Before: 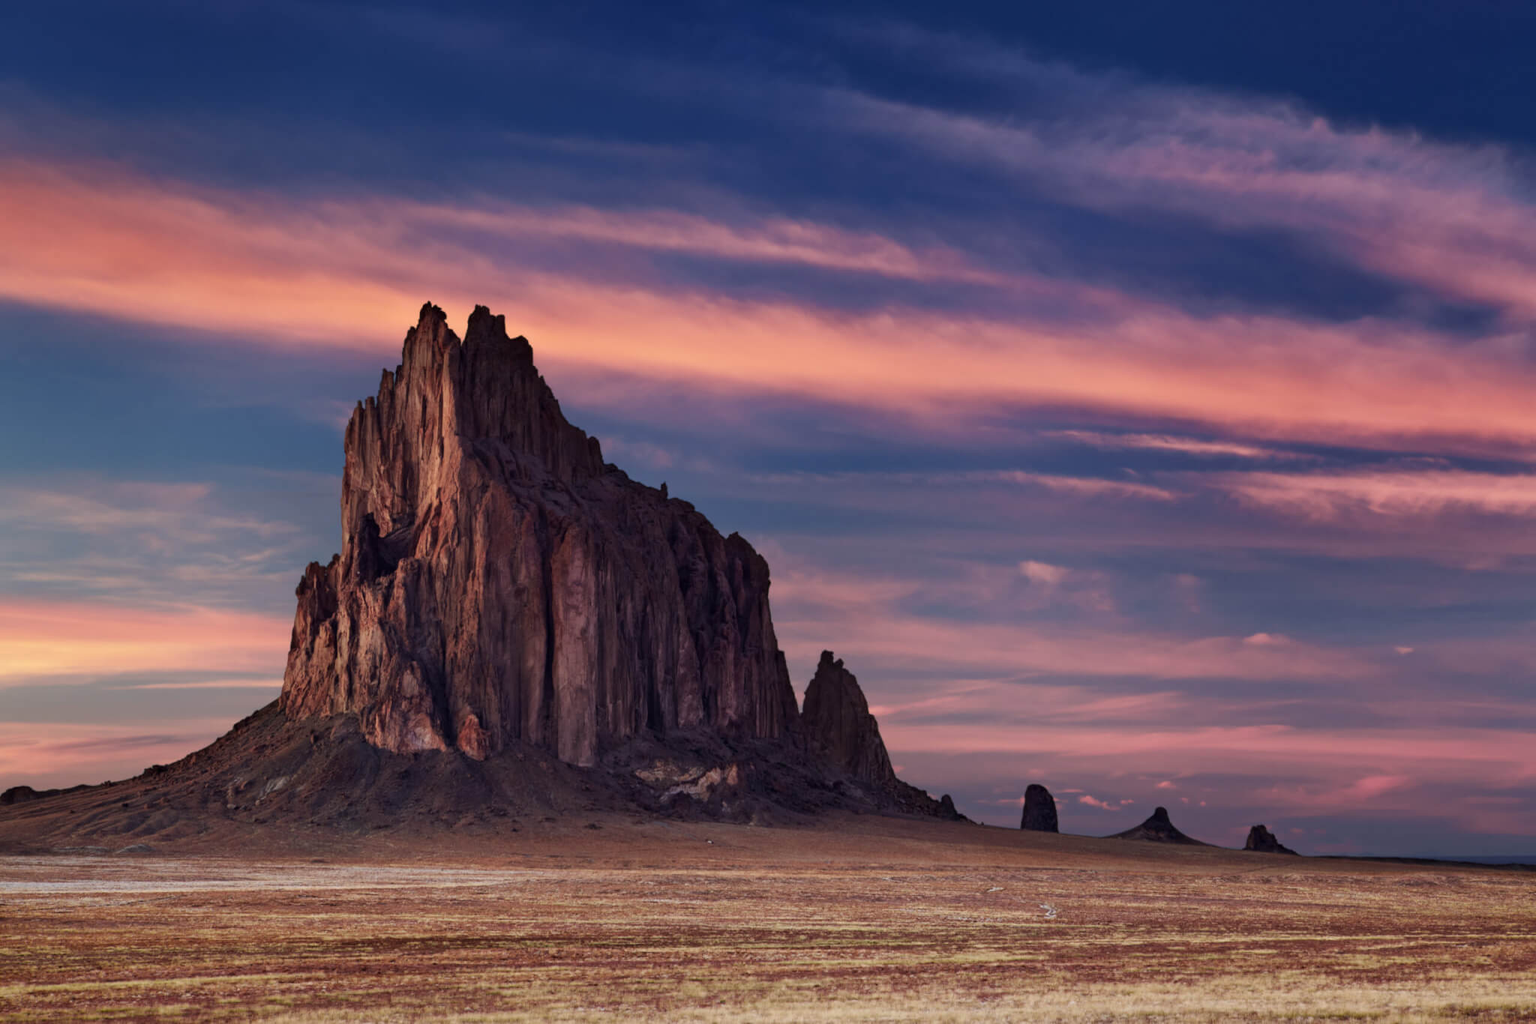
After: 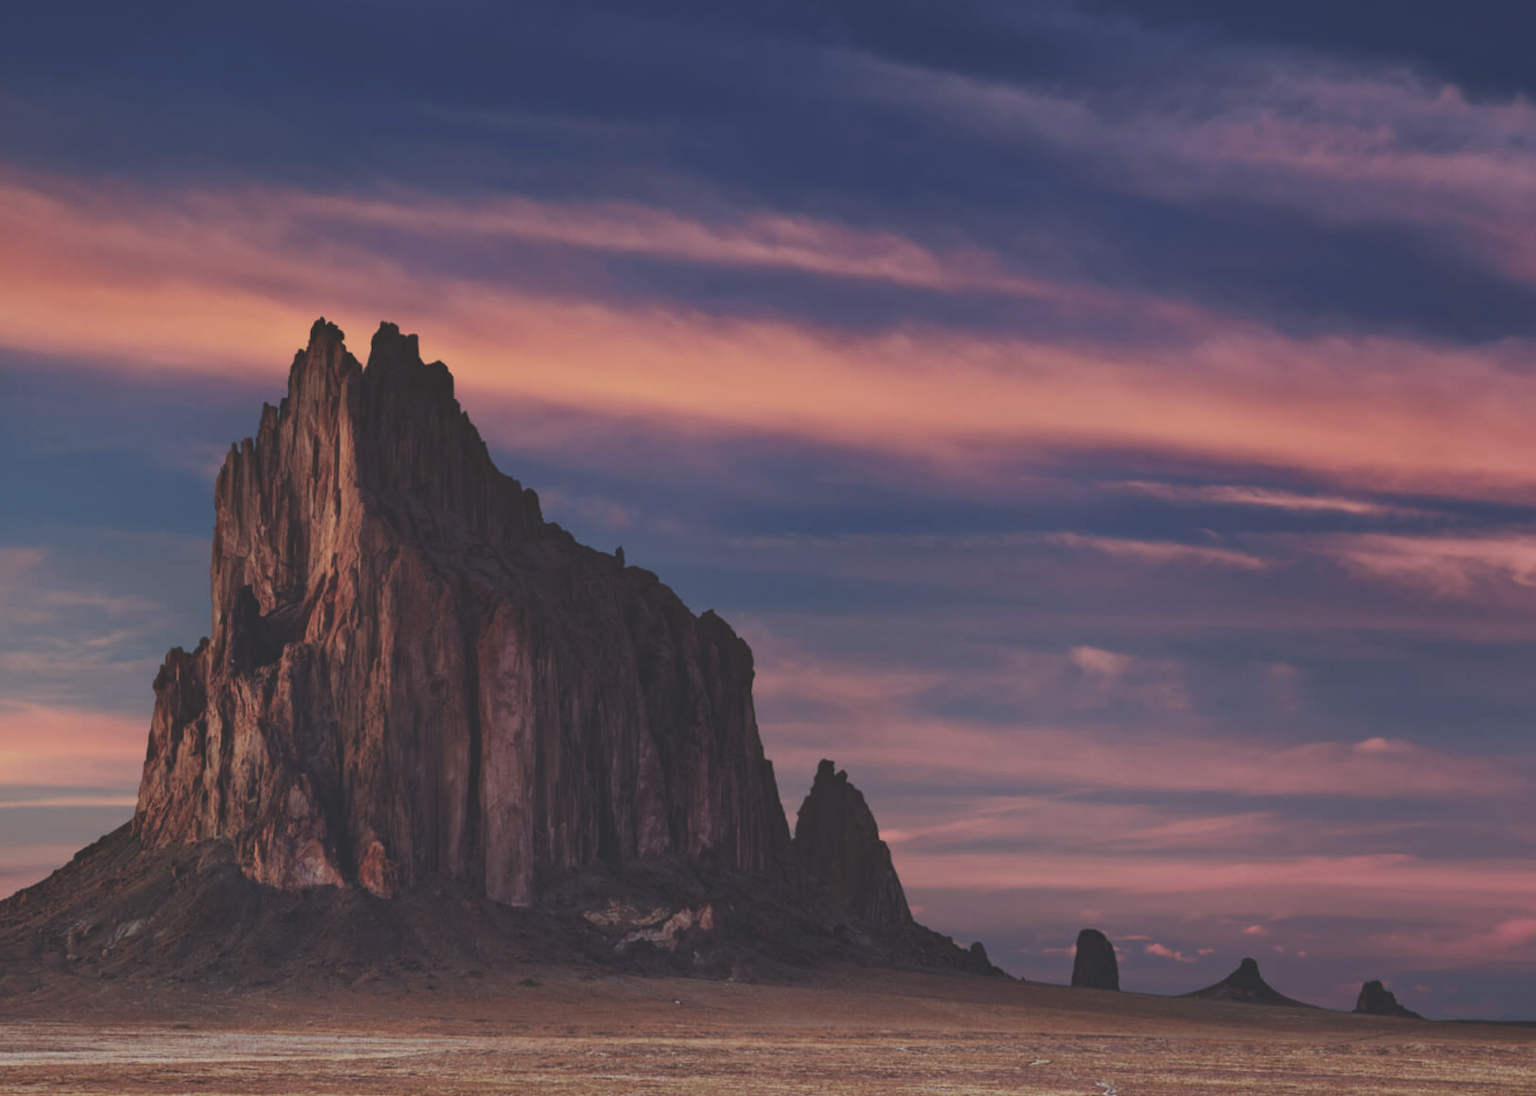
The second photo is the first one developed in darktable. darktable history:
exposure: black level correction -0.037, exposure -0.495 EV, compensate highlight preservation false
crop: left 11.398%, top 4.979%, right 9.599%, bottom 10.479%
